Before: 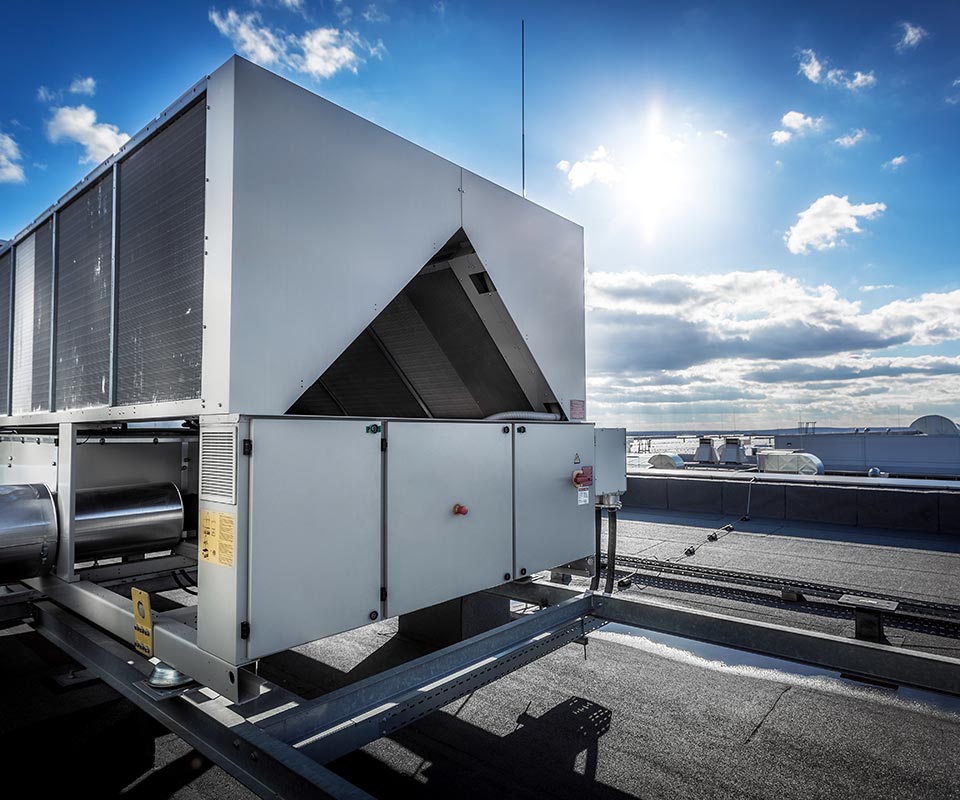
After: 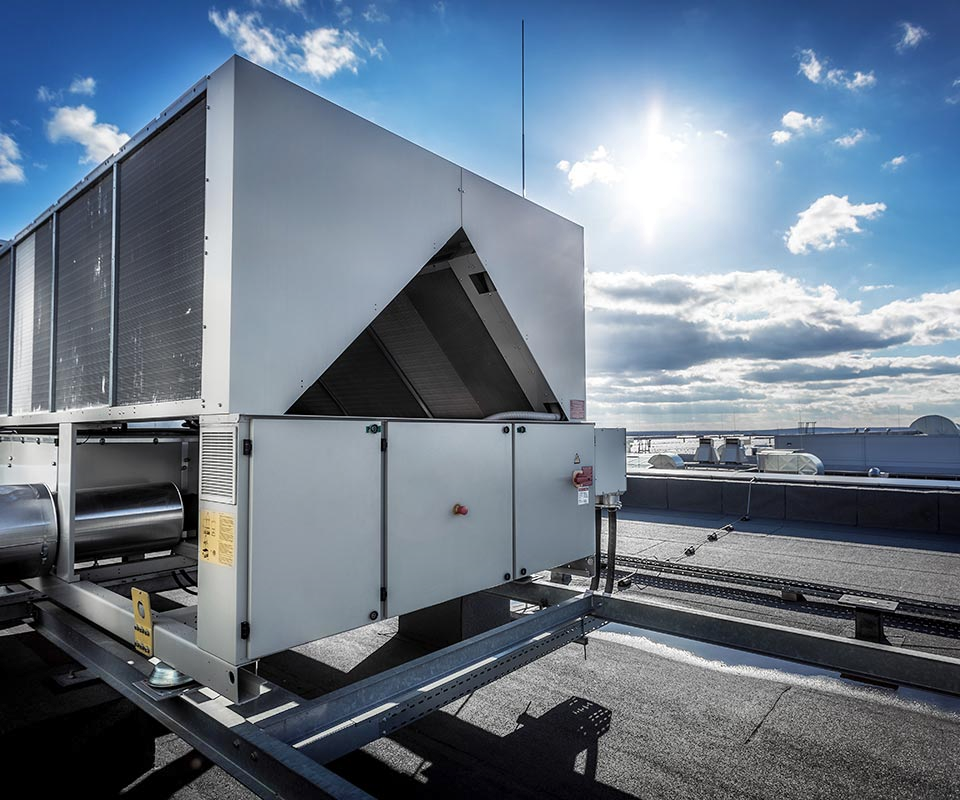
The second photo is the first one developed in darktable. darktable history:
contrast brightness saturation: contrast 0.01, saturation -0.05
shadows and highlights: soften with gaussian
